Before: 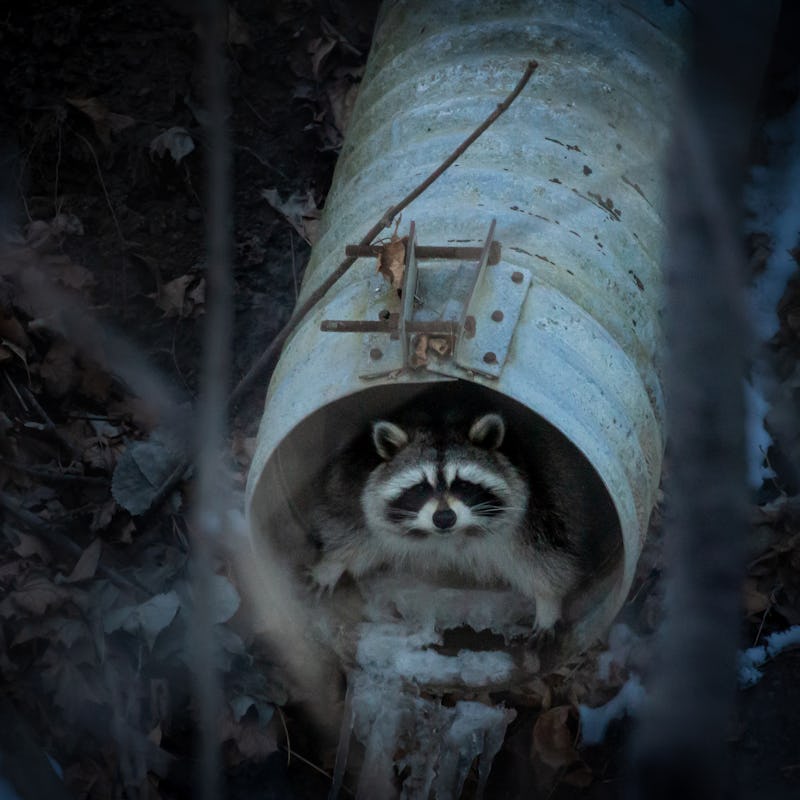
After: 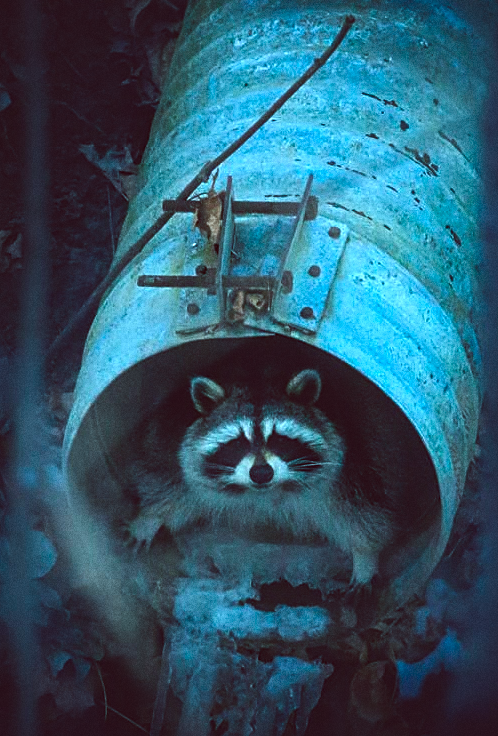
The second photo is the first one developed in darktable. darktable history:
crop and rotate: left 22.918%, top 5.629%, right 14.711%, bottom 2.247%
bloom: size 5%, threshold 95%, strength 15%
exposure: black level correction -0.023, exposure -0.039 EV, compensate highlight preservation false
sharpen: on, module defaults
color balance: lift [1, 1.001, 0.999, 1.001], gamma [1, 1.004, 1.007, 0.993], gain [1, 0.991, 0.987, 1.013], contrast 10%, output saturation 120%
color balance rgb: shadows lift › luminance -7.7%, shadows lift › chroma 2.13%, shadows lift › hue 200.79°, power › luminance -7.77%, power › chroma 2.27%, power › hue 220.69°, highlights gain › luminance 15.15%, highlights gain › chroma 4%, highlights gain › hue 209.35°, global offset › luminance -0.21%, global offset › chroma 0.27%, perceptual saturation grading › global saturation 24.42%, perceptual saturation grading › highlights -24.42%, perceptual saturation grading › mid-tones 24.42%, perceptual saturation grading › shadows 40%, perceptual brilliance grading › global brilliance -5%, perceptual brilliance grading › highlights 24.42%, perceptual brilliance grading › mid-tones 7%, perceptual brilliance grading › shadows -5%
grain: coarseness 22.88 ISO
